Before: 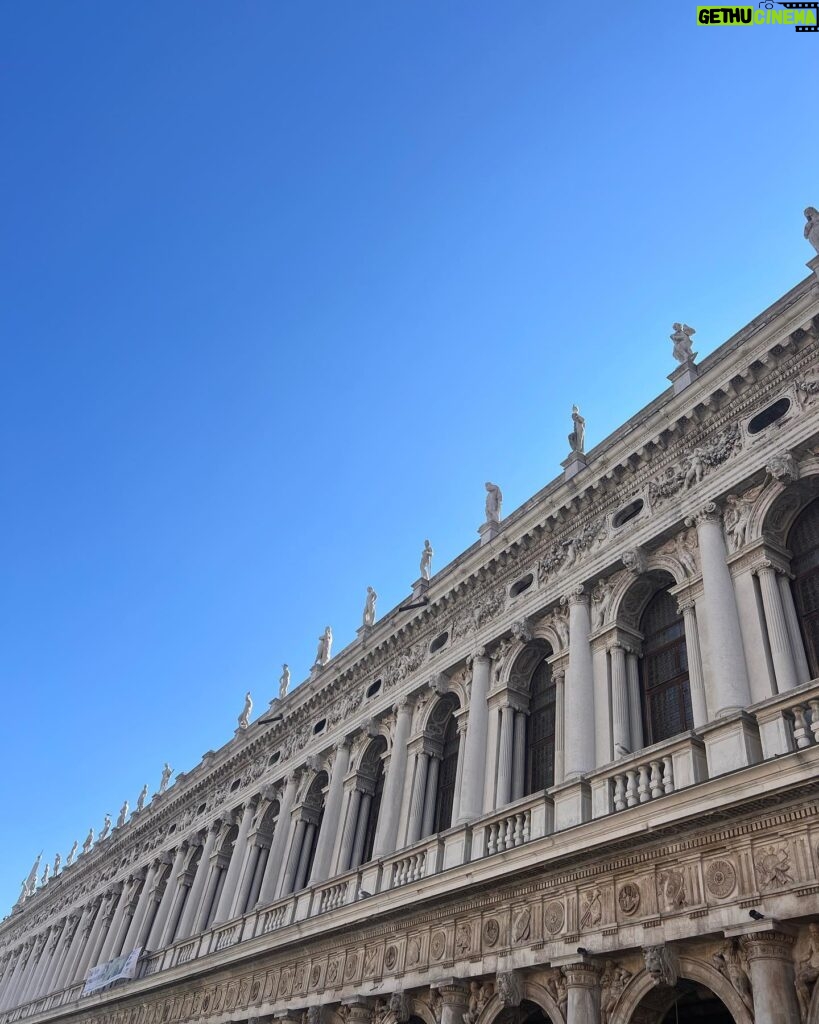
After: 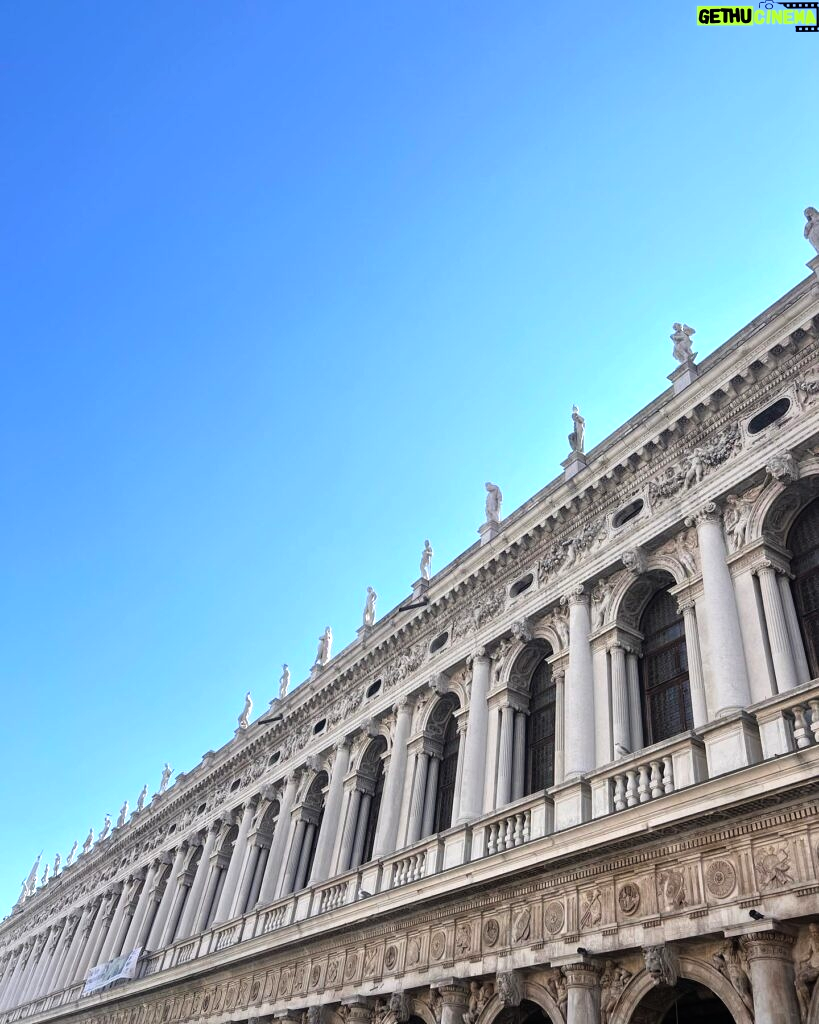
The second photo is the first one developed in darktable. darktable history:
tone equalizer: -8 EV -0.759 EV, -7 EV -0.712 EV, -6 EV -0.586 EV, -5 EV -0.422 EV, -3 EV 0.402 EV, -2 EV 0.6 EV, -1 EV 0.694 EV, +0 EV 0.742 EV
